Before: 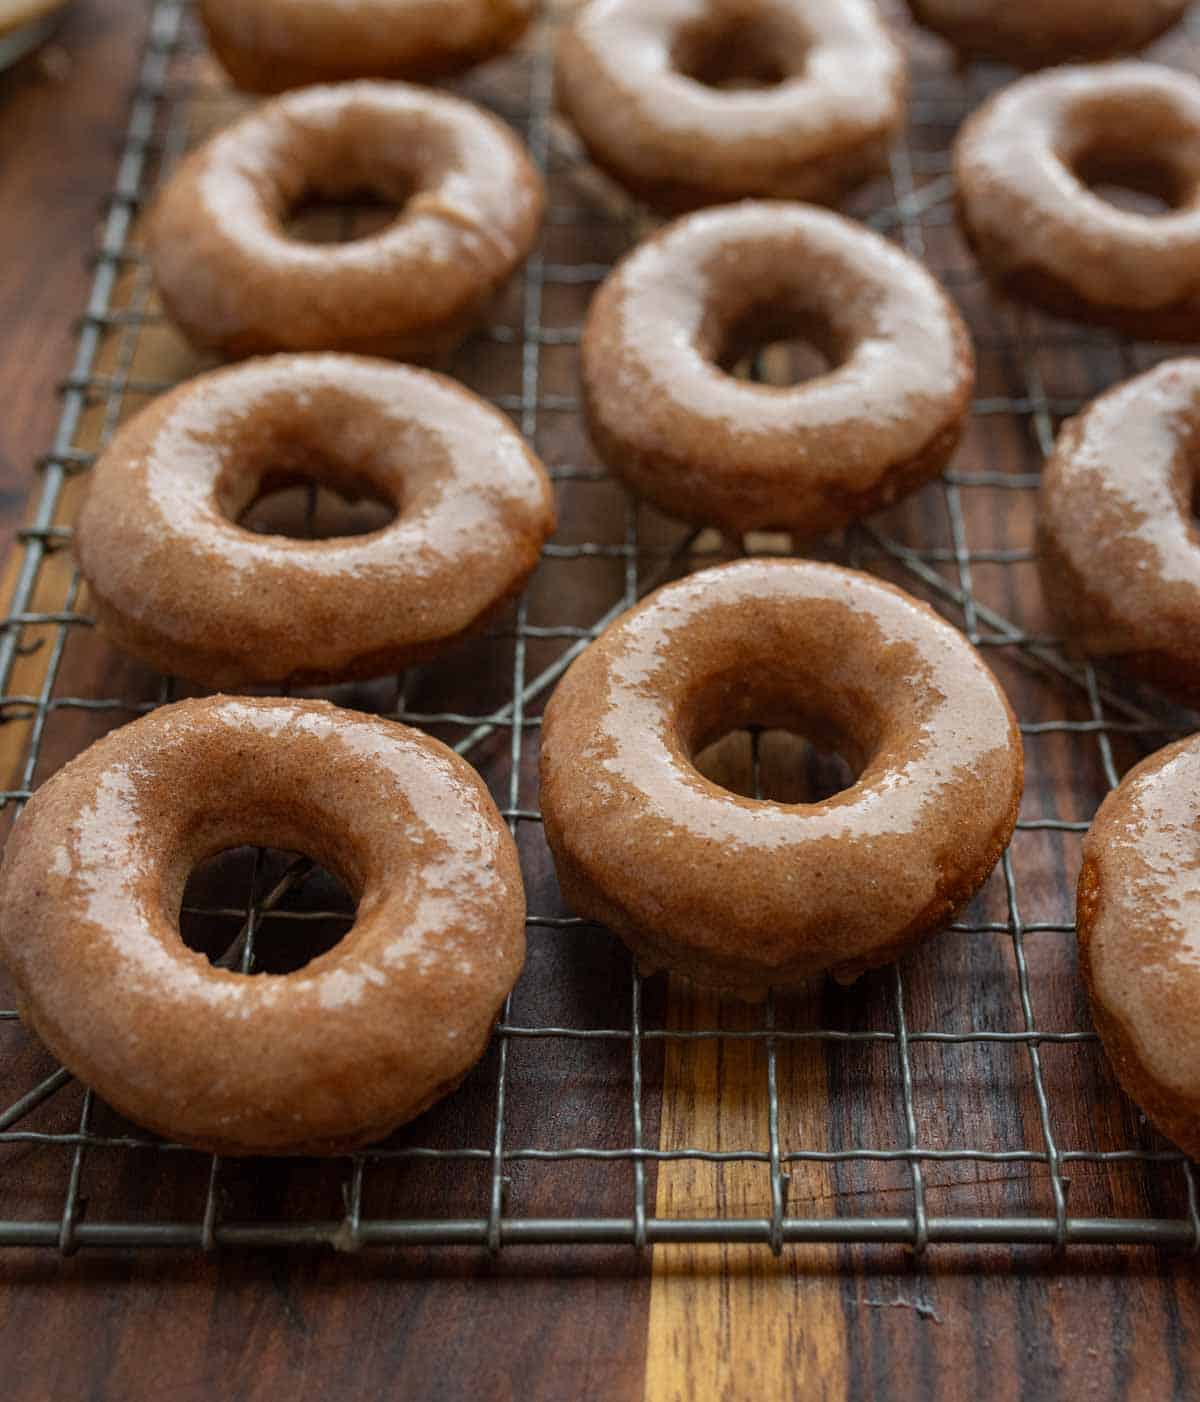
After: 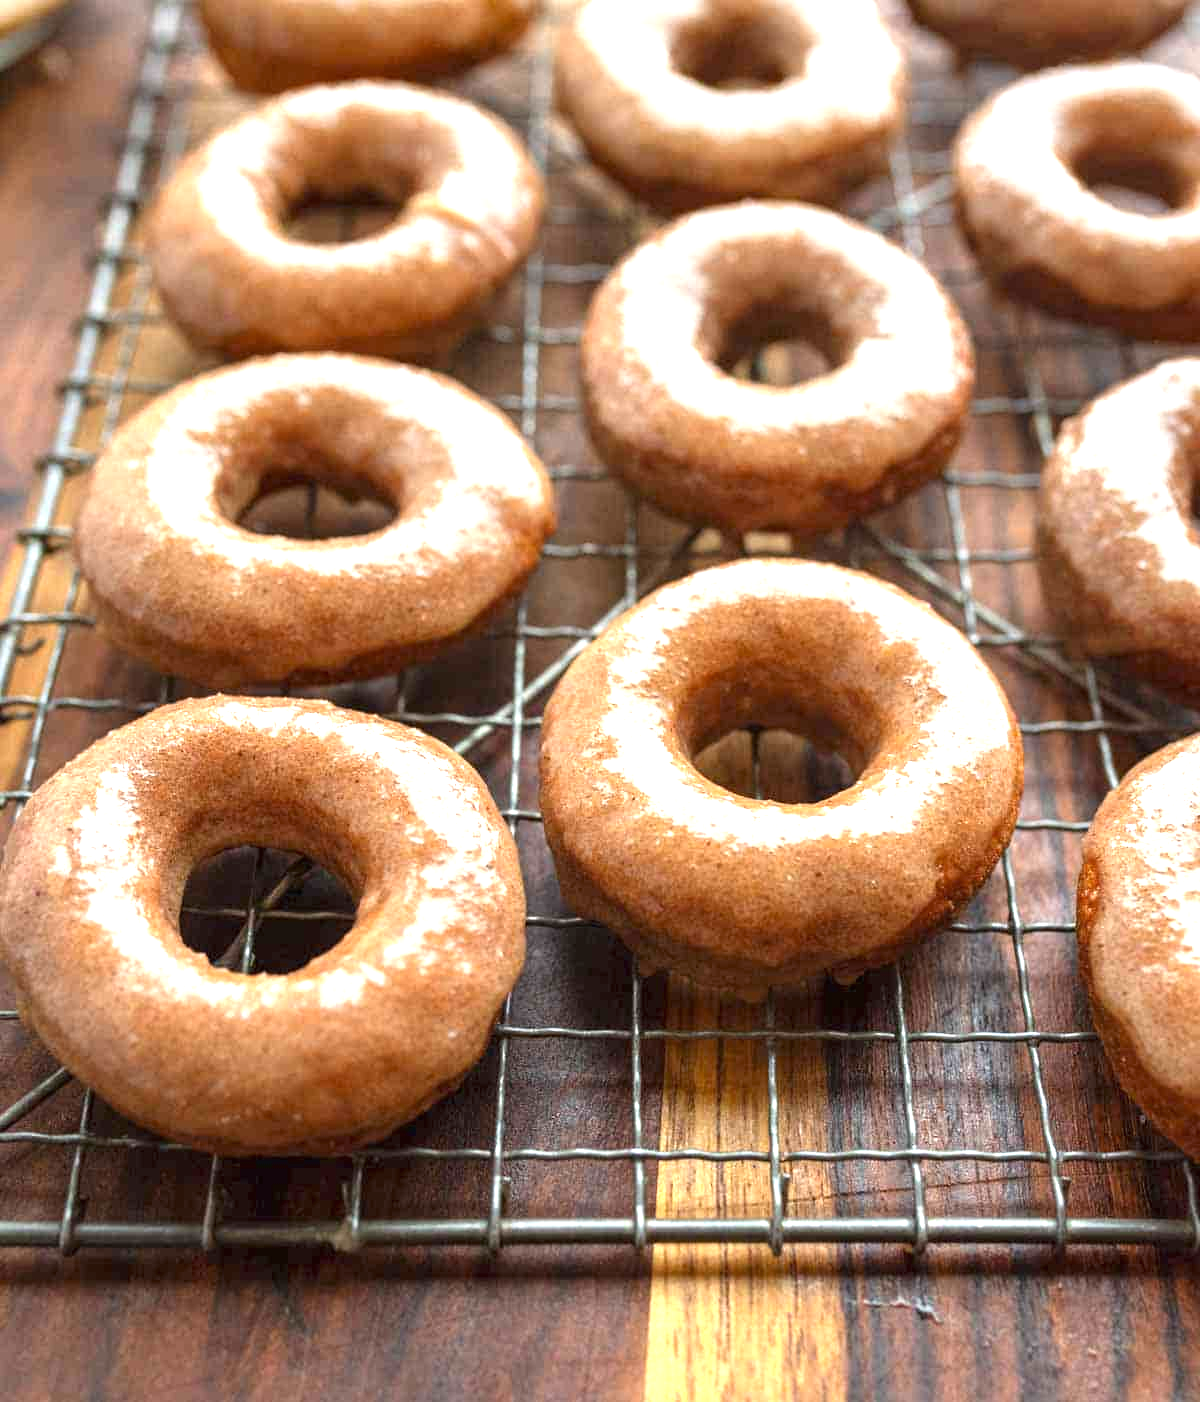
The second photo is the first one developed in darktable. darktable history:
exposure: black level correction 0, exposure 1.5 EV, compensate highlight preservation false
